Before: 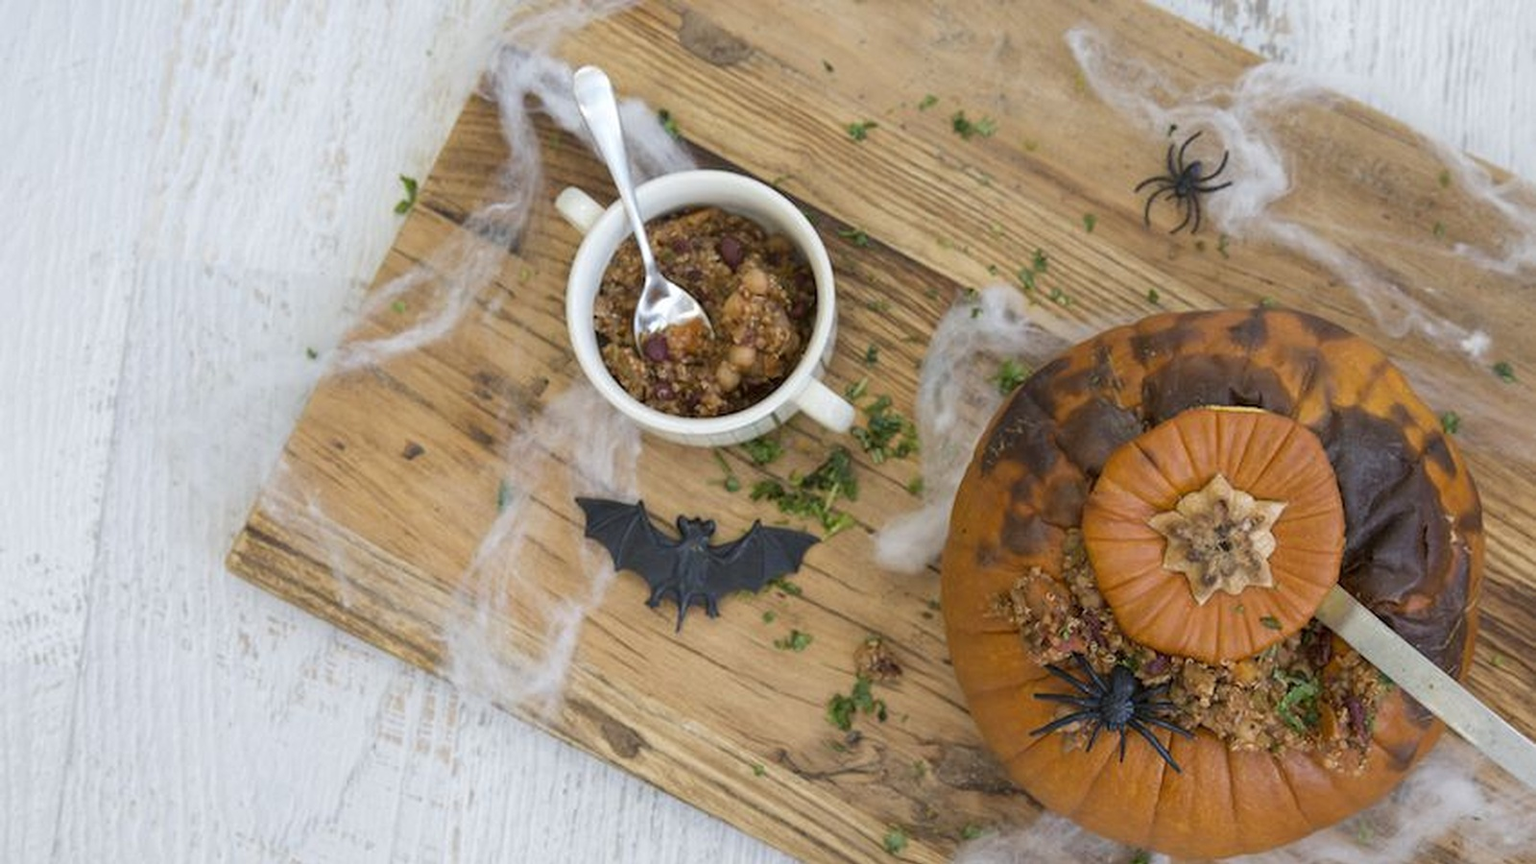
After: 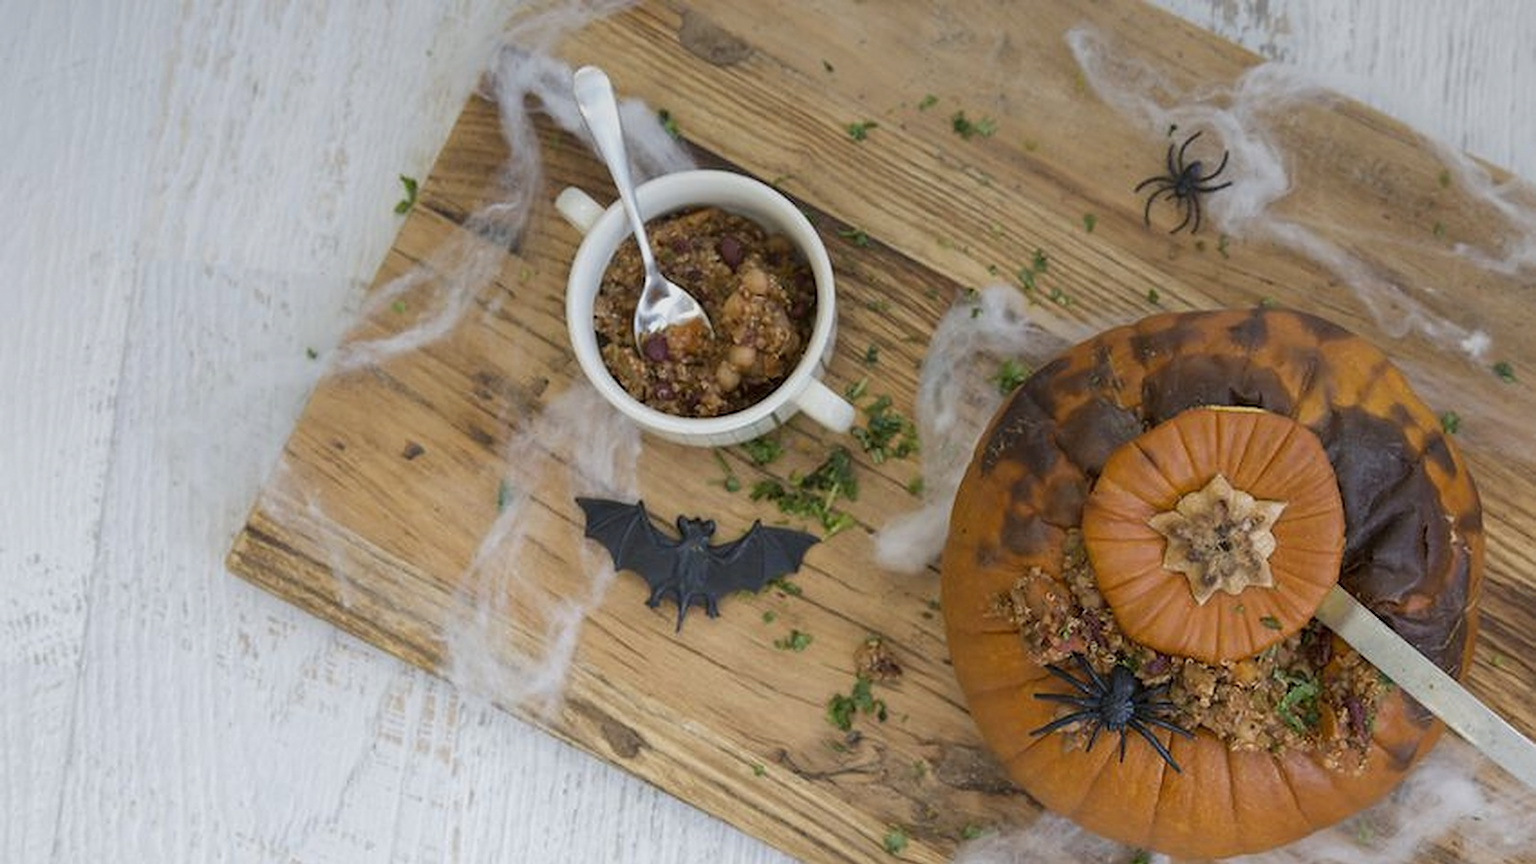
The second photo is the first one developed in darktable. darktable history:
sharpen: radius 1
graduated density: on, module defaults
